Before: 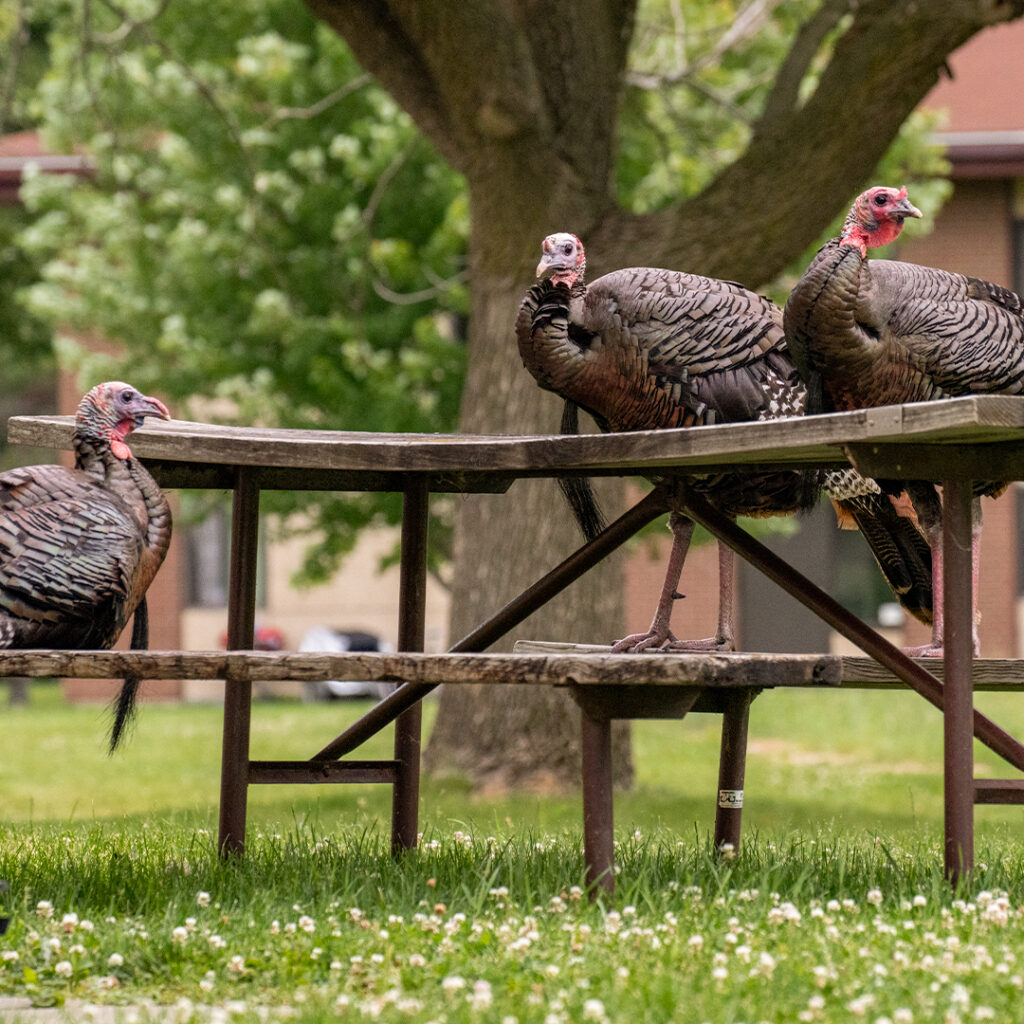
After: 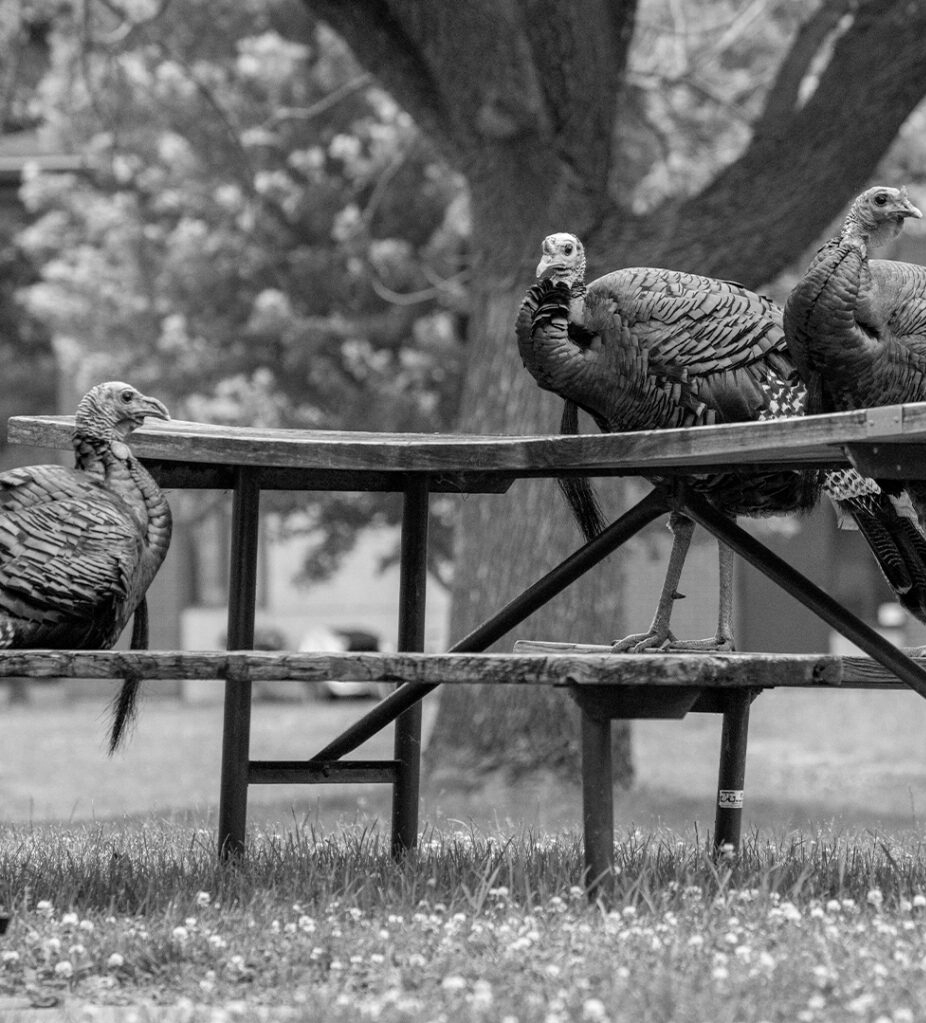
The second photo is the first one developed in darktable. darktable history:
monochrome: a 1.94, b -0.638
shadows and highlights: shadows 37.27, highlights -28.18, soften with gaussian
crop: right 9.509%, bottom 0.031%
color zones: curves: ch0 [(0.25, 0.5) (0.463, 0.627) (0.484, 0.637) (0.75, 0.5)]
